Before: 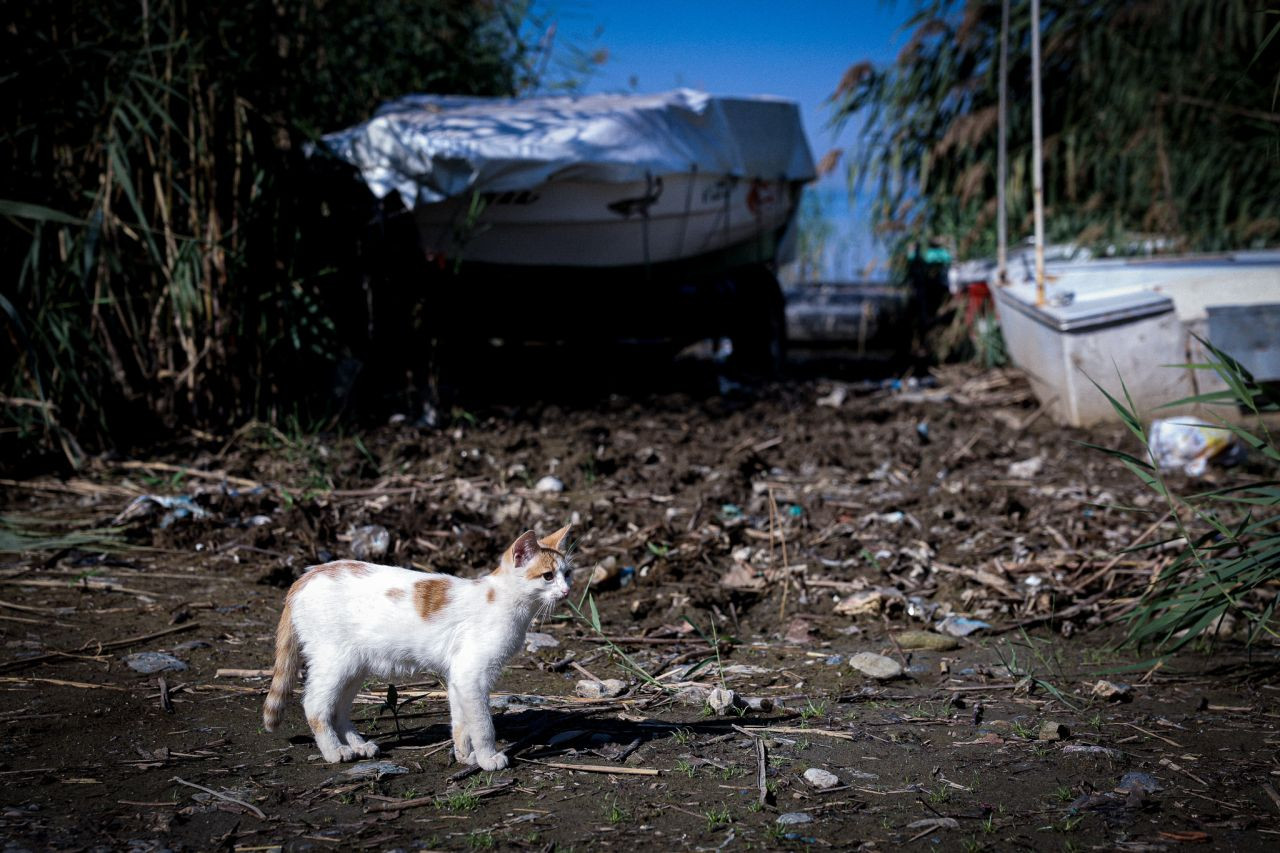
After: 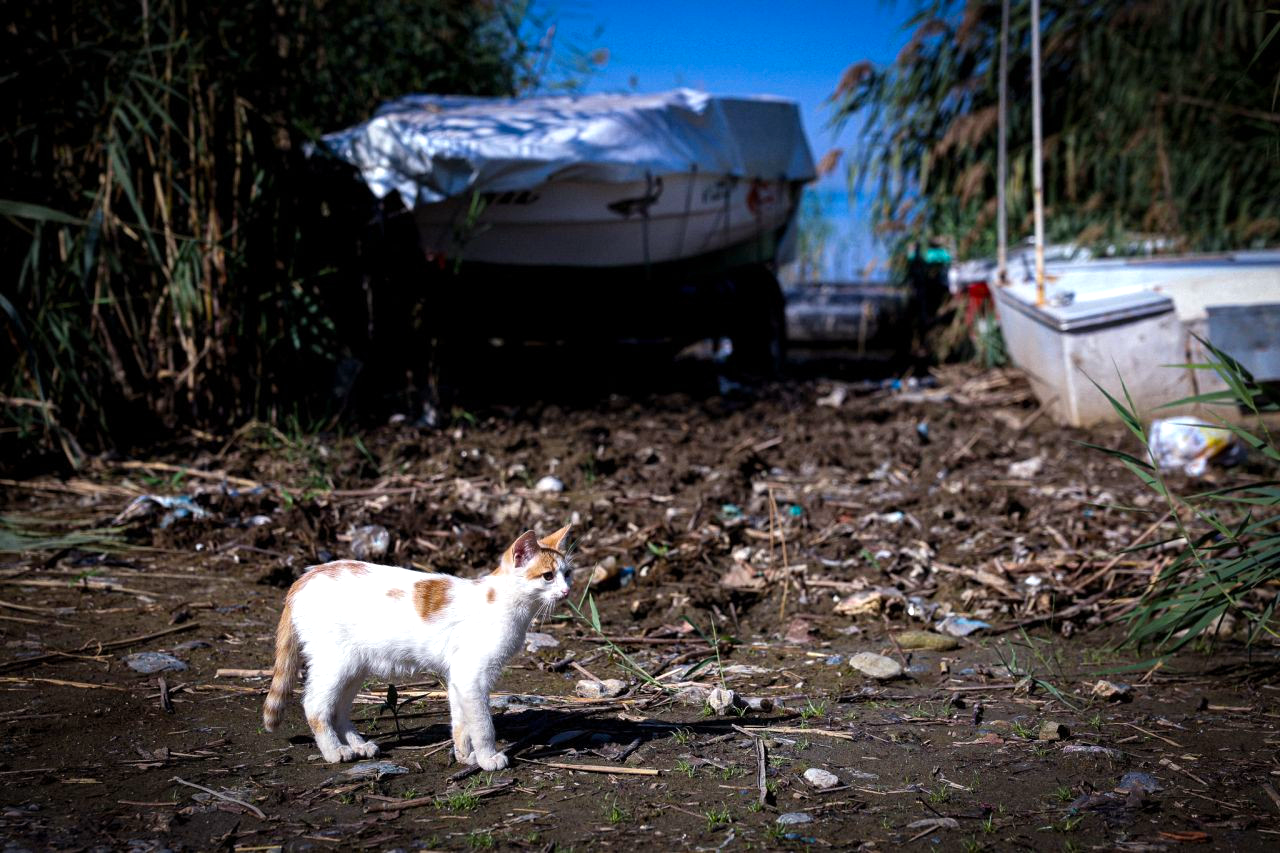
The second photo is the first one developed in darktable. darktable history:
color balance rgb: power › chroma 0.295%, power › hue 23.77°, perceptual saturation grading › global saturation 24.958%, perceptual brilliance grading › global brilliance 11.302%
